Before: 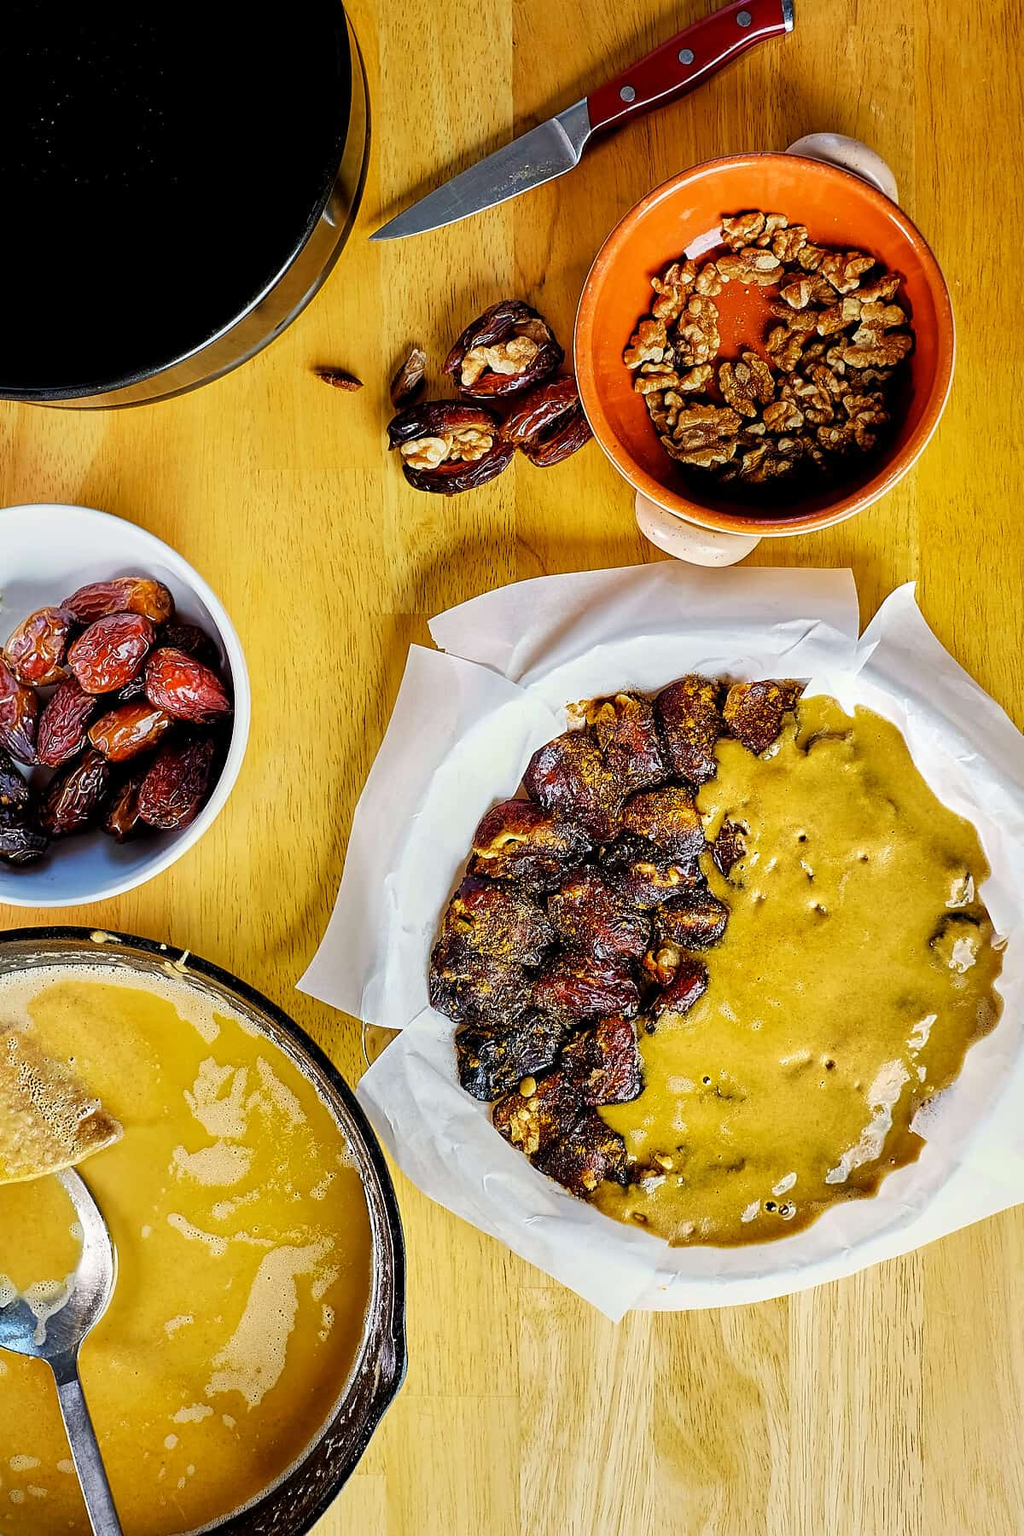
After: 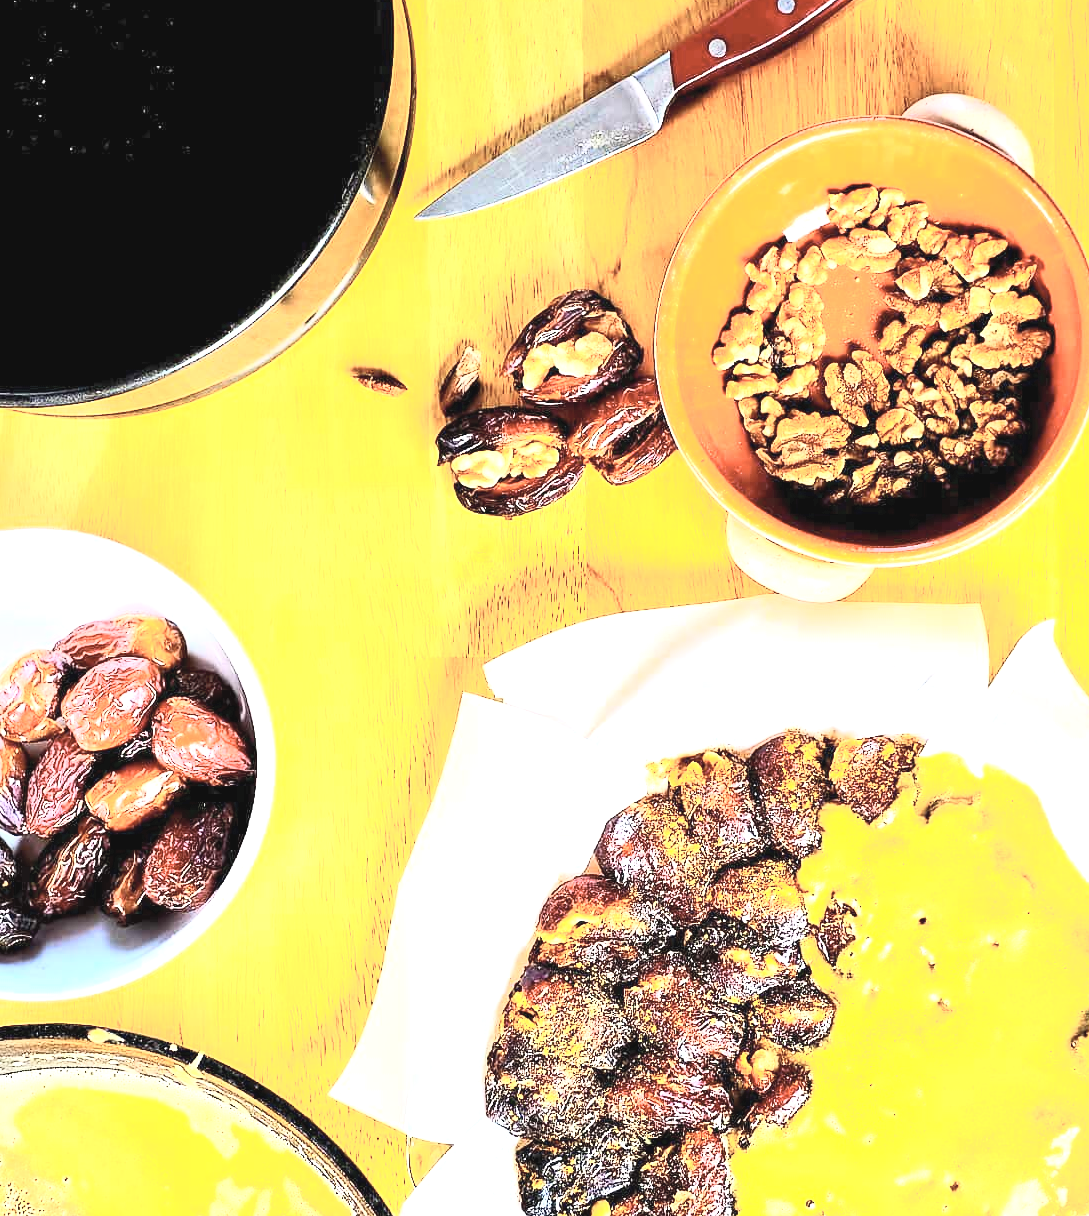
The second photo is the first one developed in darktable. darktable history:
contrast brightness saturation: contrast 0.43, brightness 0.56, saturation -0.19
exposure: black level correction 0, exposure 1.6 EV, compensate exposure bias true, compensate highlight preservation false
crop: left 1.509%, top 3.452%, right 7.696%, bottom 28.452%
